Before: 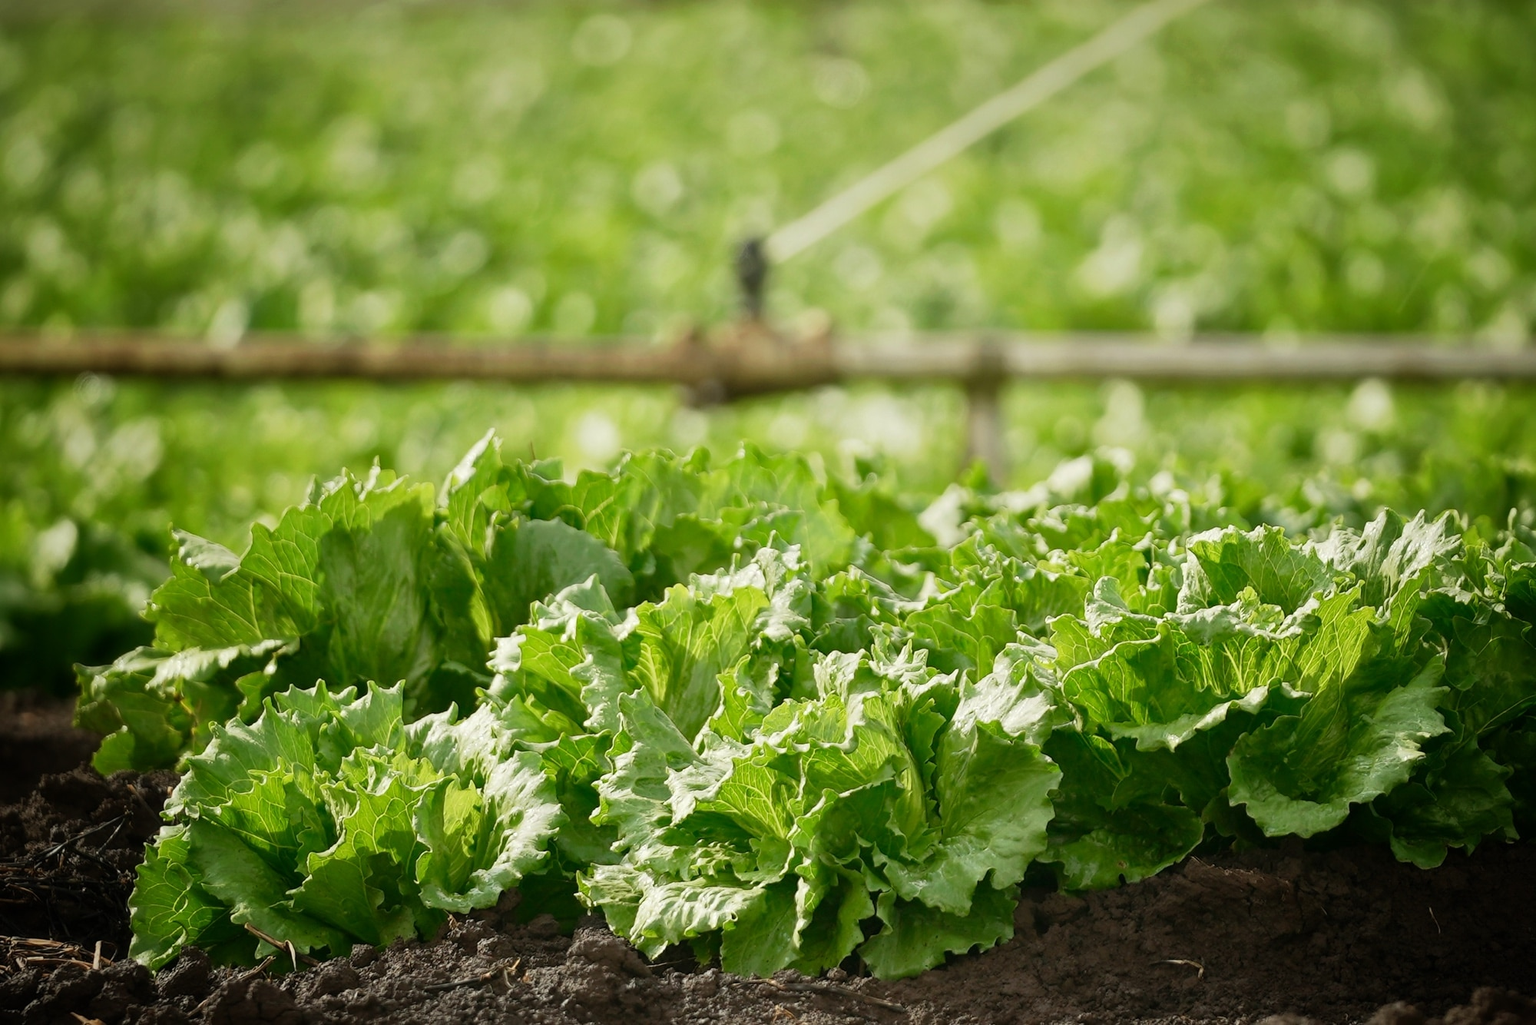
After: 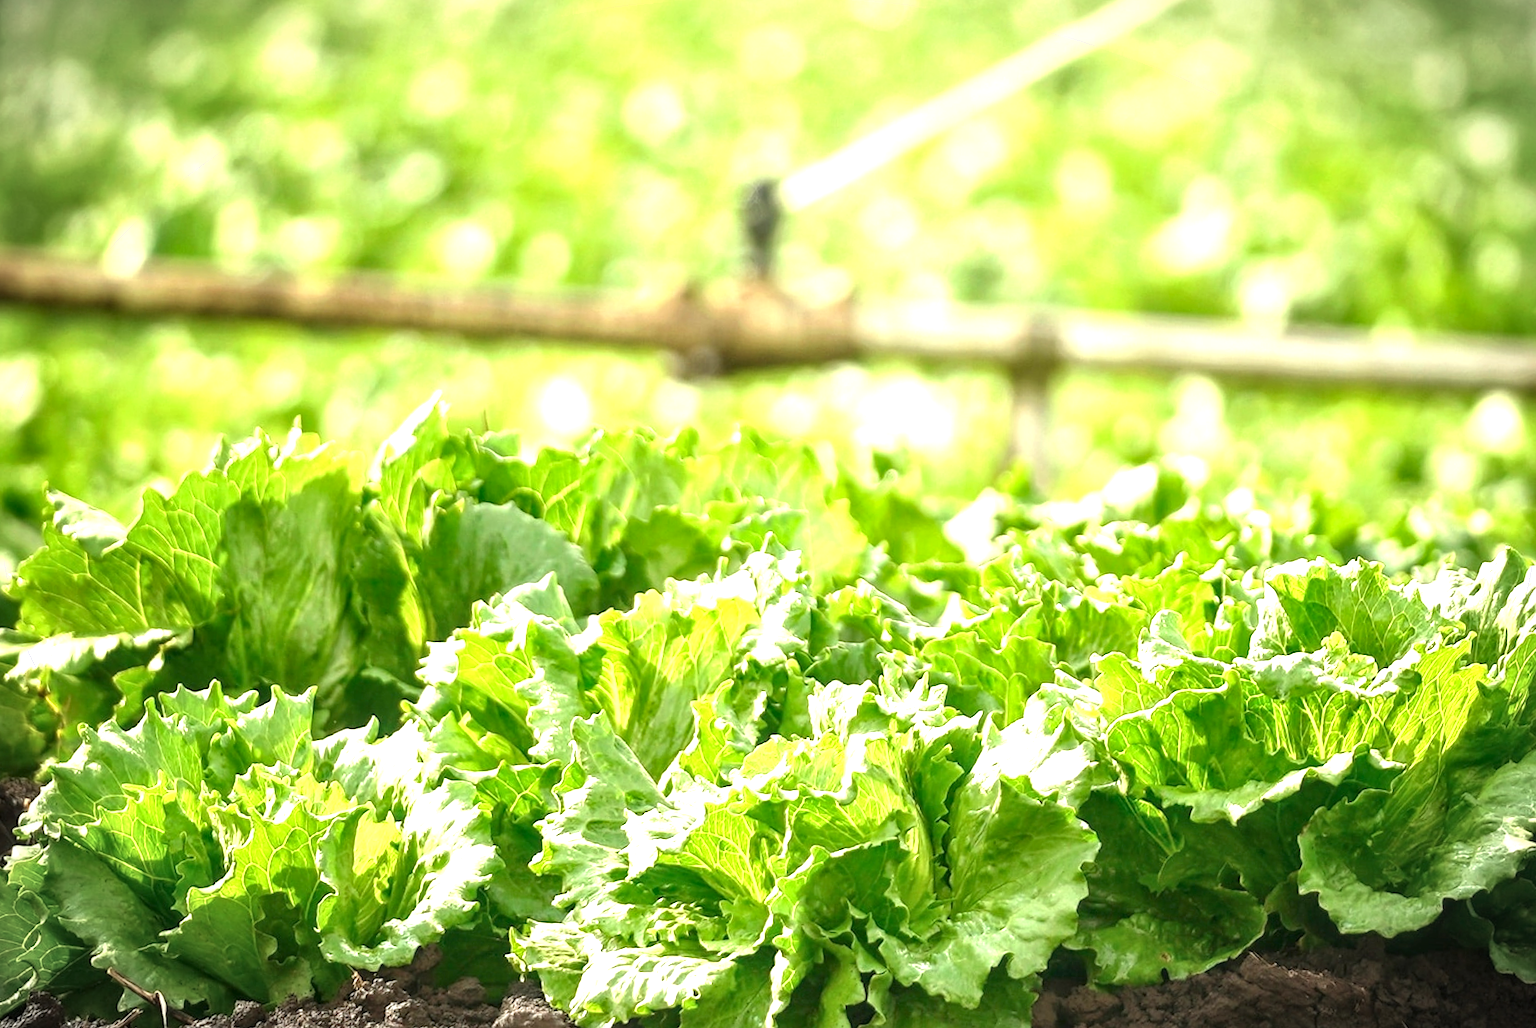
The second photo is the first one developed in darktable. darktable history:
local contrast: on, module defaults
vignetting: fall-off start 99.77%, width/height ratio 1.325, unbound false
exposure: black level correction 0, exposure 1.385 EV, compensate highlight preservation false
crop and rotate: angle -3.24°, left 5.241%, top 5.178%, right 4.726%, bottom 4.366%
